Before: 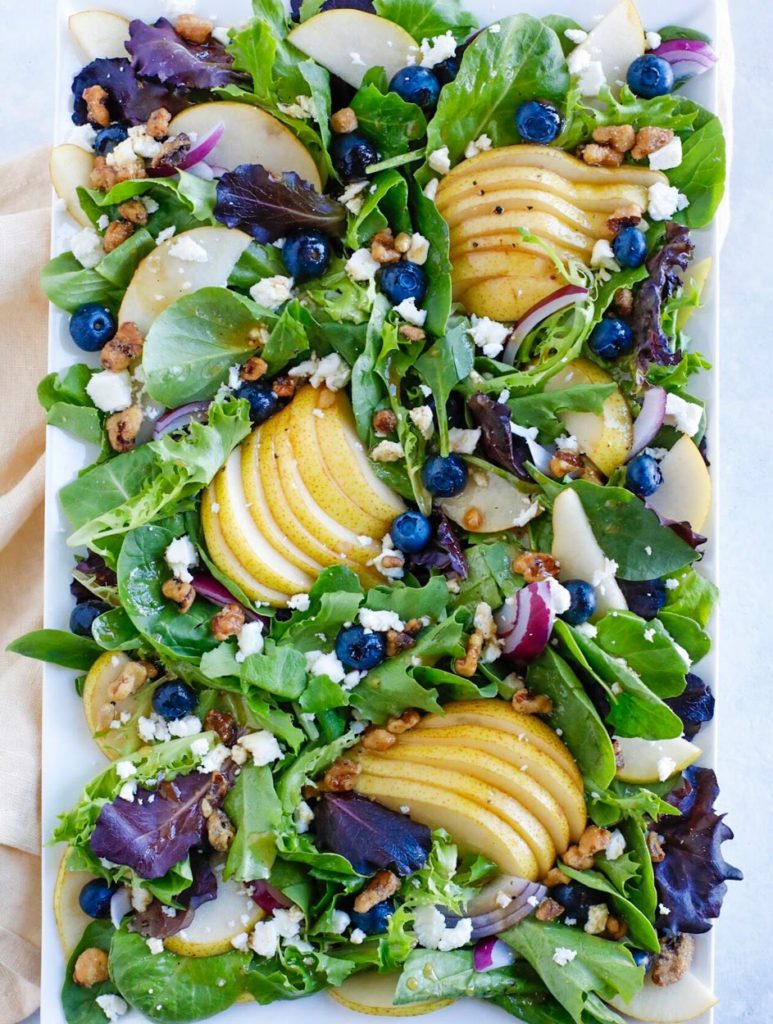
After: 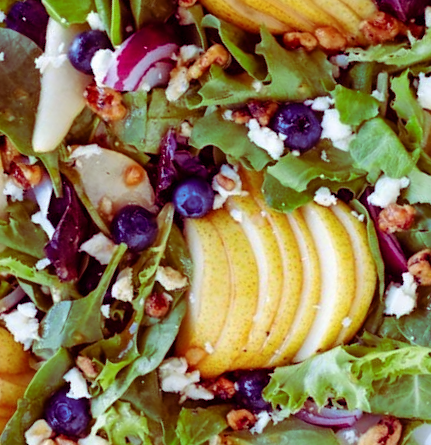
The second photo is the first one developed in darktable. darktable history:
crop and rotate: angle 148.09°, left 9.228%, top 15.588%, right 4.392%, bottom 16.978%
color balance rgb: shadows lift › luminance -18.81%, shadows lift › chroma 35.149%, perceptual saturation grading › global saturation 0.237%
levels: white 99.91%
